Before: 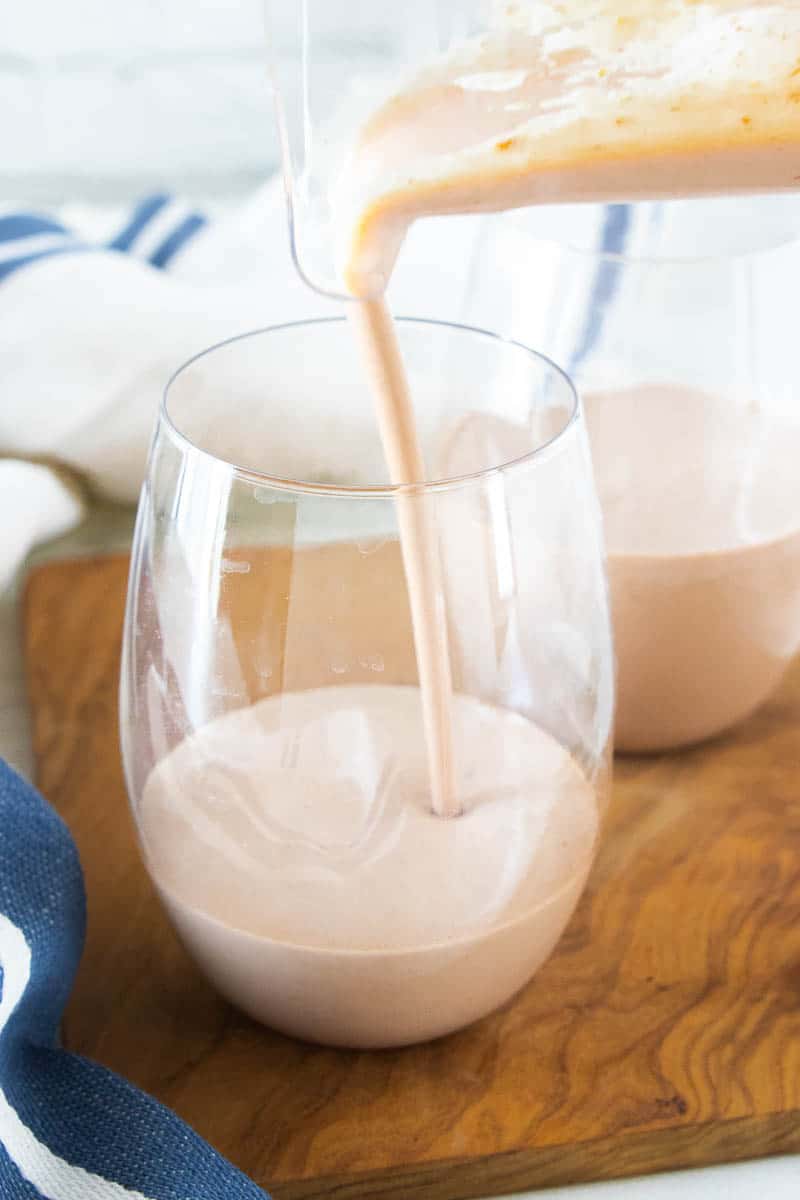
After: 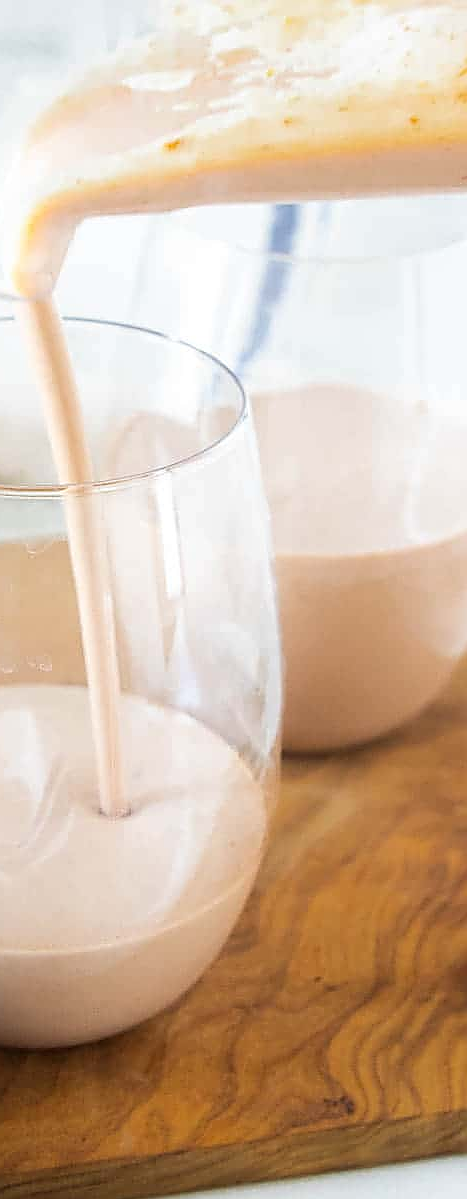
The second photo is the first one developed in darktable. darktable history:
sharpen: radius 1.42, amount 1.237, threshold 0.729
crop: left 41.567%
